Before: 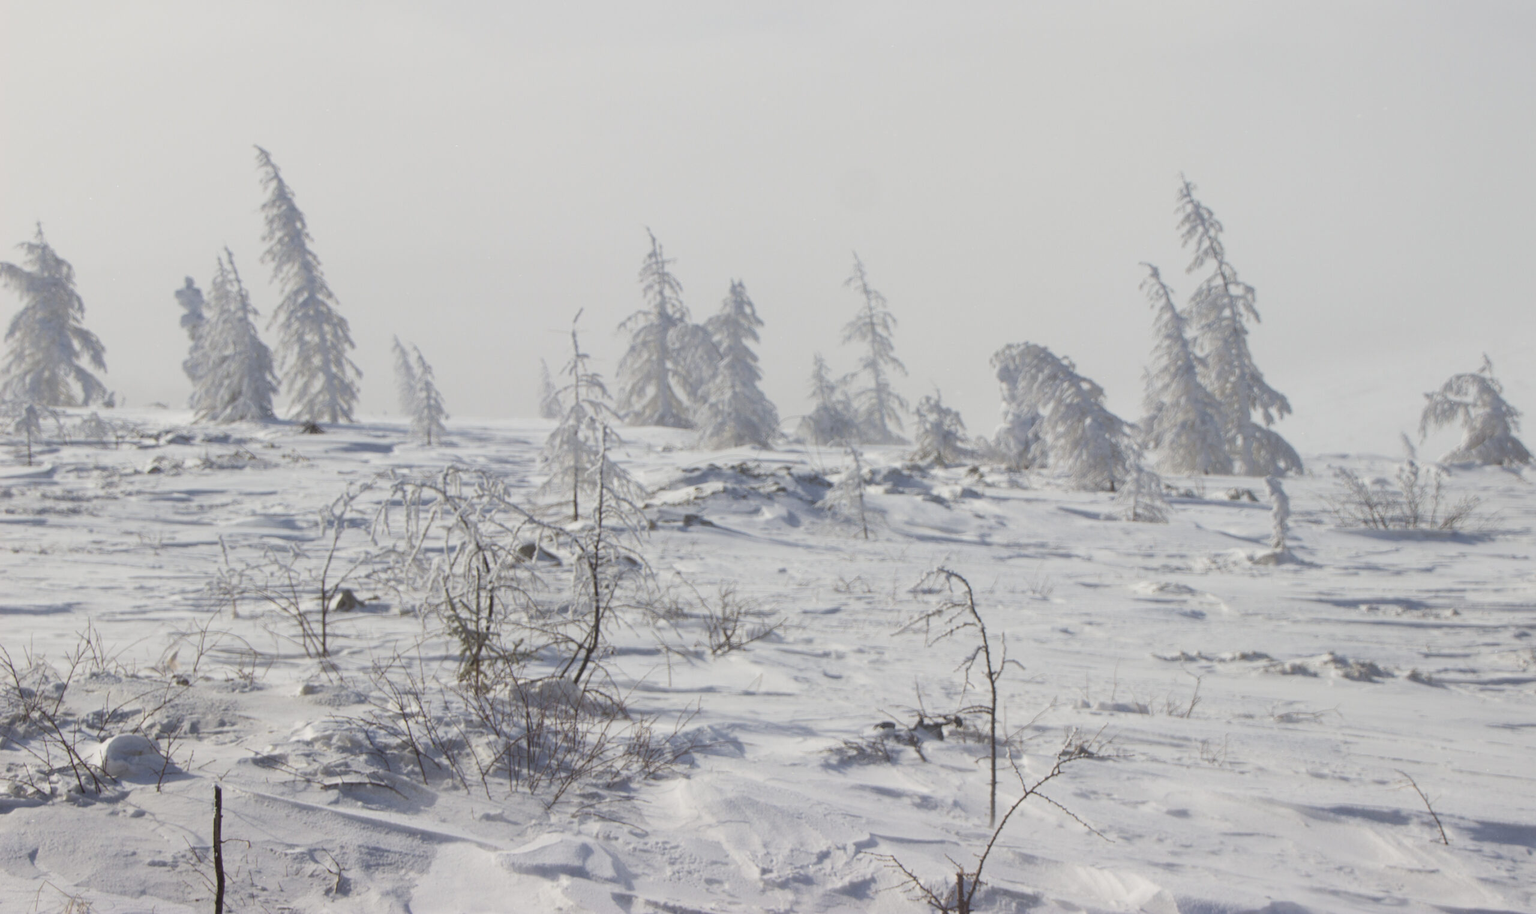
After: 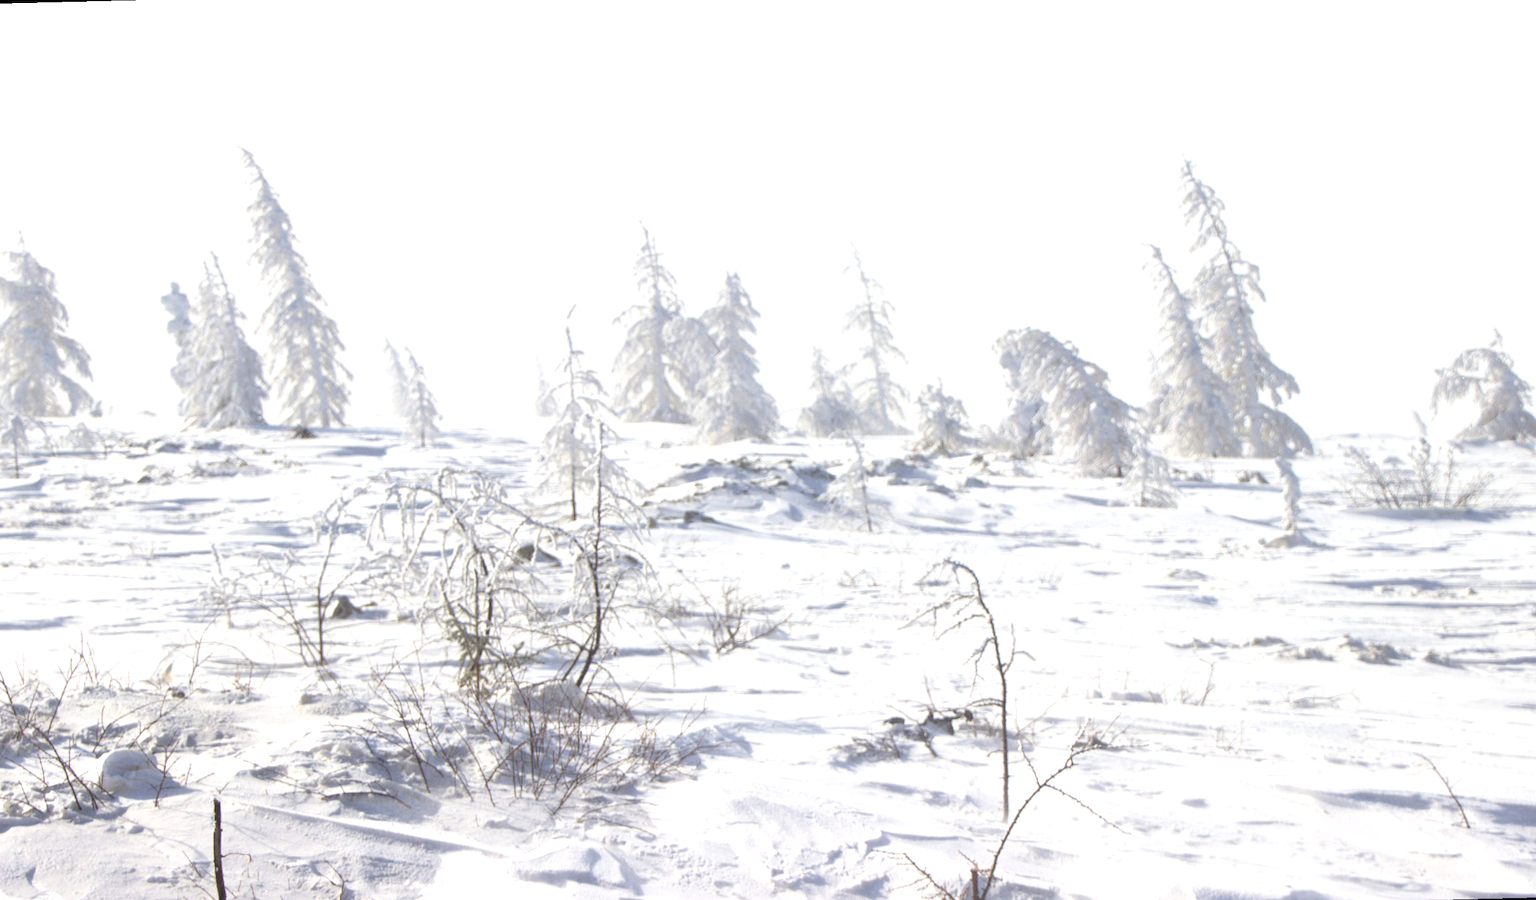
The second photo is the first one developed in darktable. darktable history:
exposure: black level correction 0, exposure 1 EV, compensate exposure bias true, compensate highlight preservation false
rotate and perspective: rotation -1.42°, crop left 0.016, crop right 0.984, crop top 0.035, crop bottom 0.965
